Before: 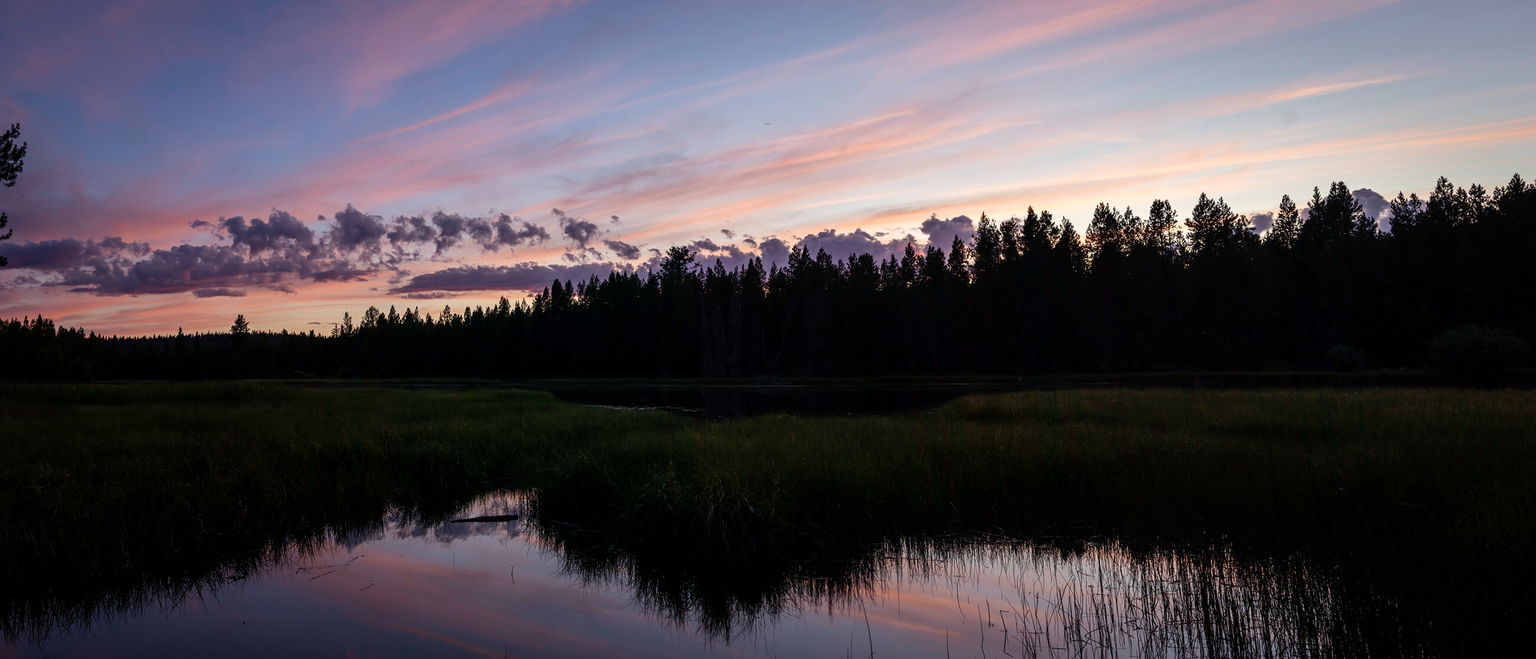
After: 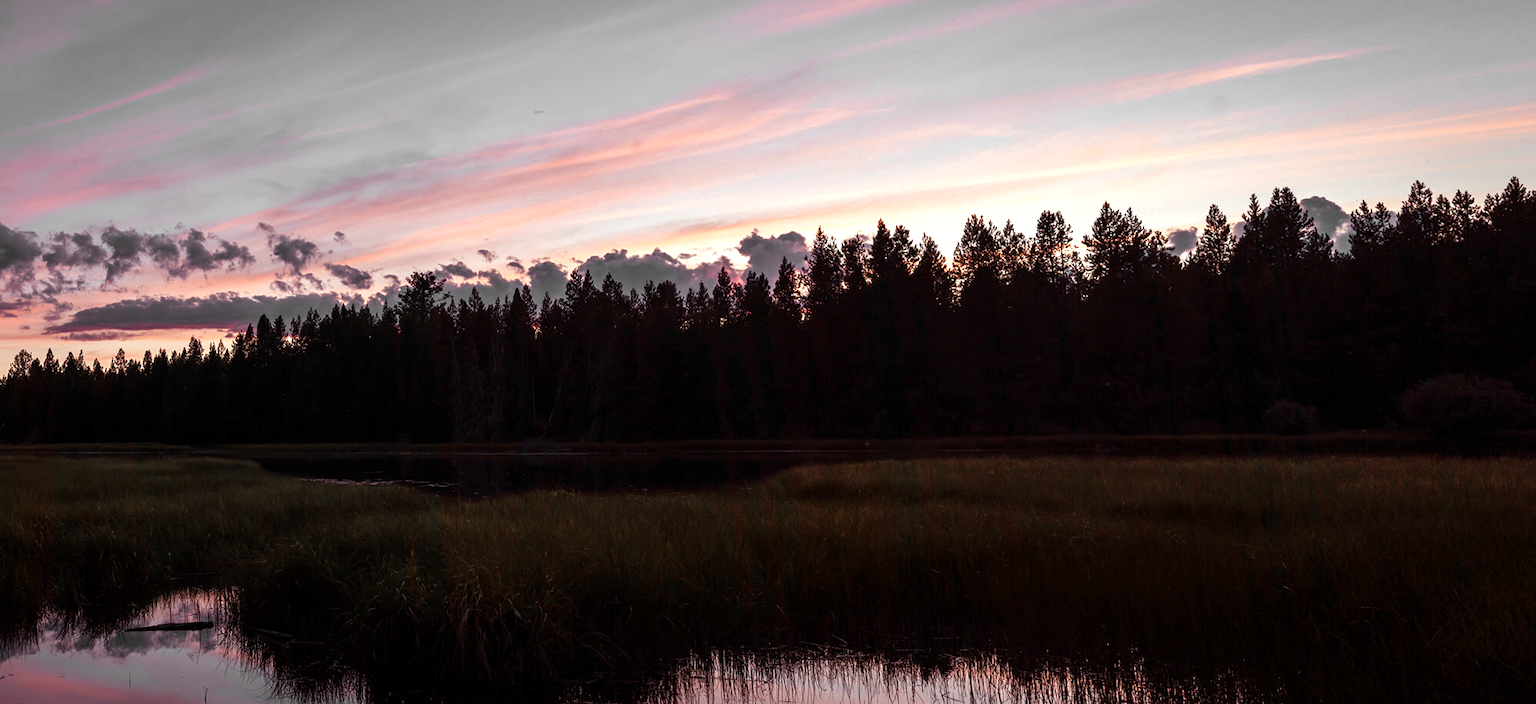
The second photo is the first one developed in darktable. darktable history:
crop: left 23.095%, top 5.827%, bottom 11.854%
exposure: exposure 0.236 EV, compensate highlight preservation false
color zones: curves: ch0 [(0, 0.447) (0.184, 0.543) (0.323, 0.476) (0.429, 0.445) (0.571, 0.443) (0.714, 0.451) (0.857, 0.452) (1, 0.447)]; ch1 [(0, 0.464) (0.176, 0.46) (0.287, 0.177) (0.429, 0.002) (0.571, 0) (0.714, 0) (0.857, 0) (1, 0.464)], mix 20%
rgb levels: mode RGB, independent channels, levels [[0, 0.474, 1], [0, 0.5, 1], [0, 0.5, 1]]
